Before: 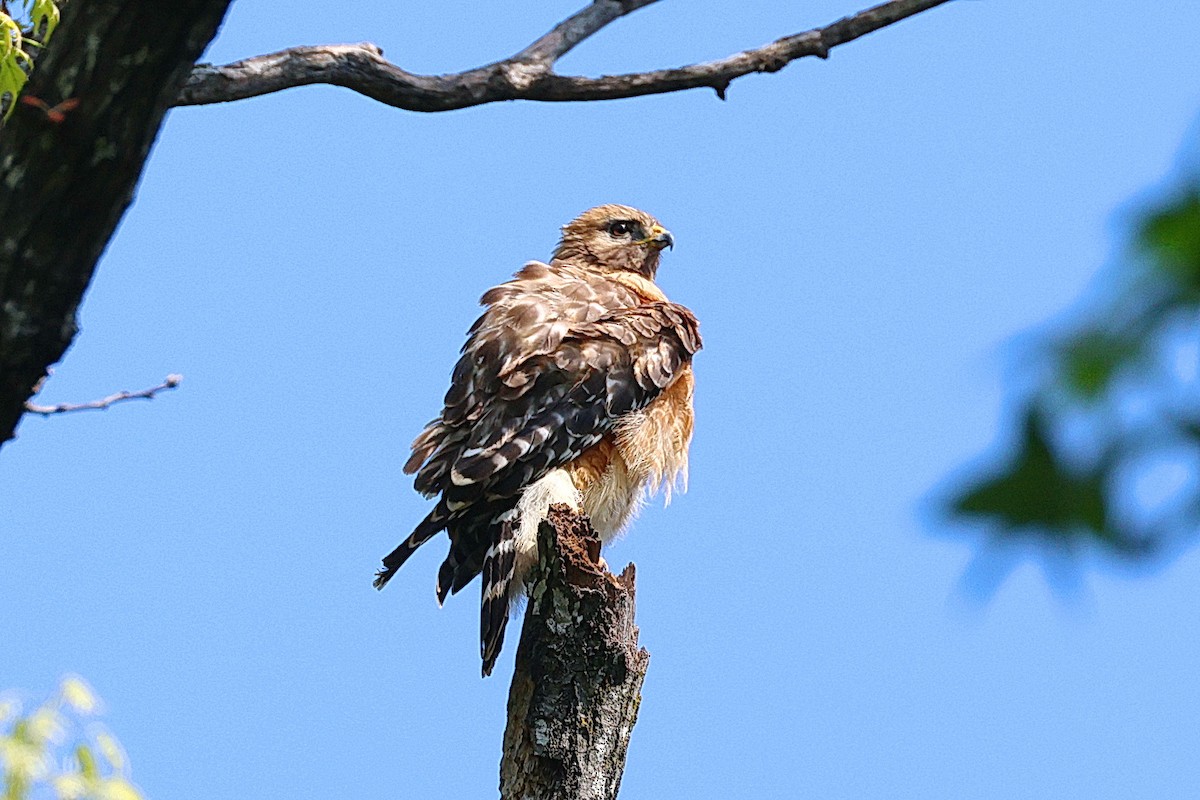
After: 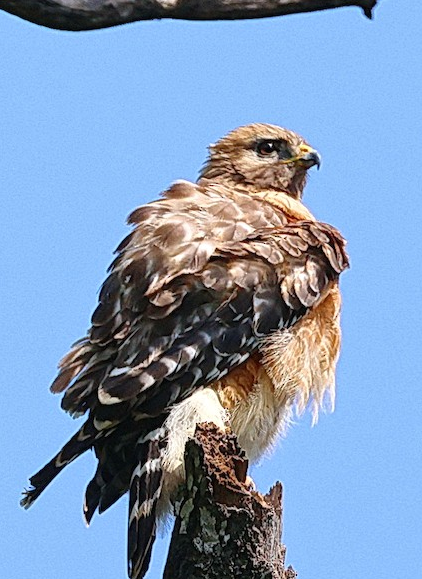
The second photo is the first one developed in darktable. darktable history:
tone equalizer: on, module defaults
crop and rotate: left 29.476%, top 10.214%, right 35.32%, bottom 17.333%
